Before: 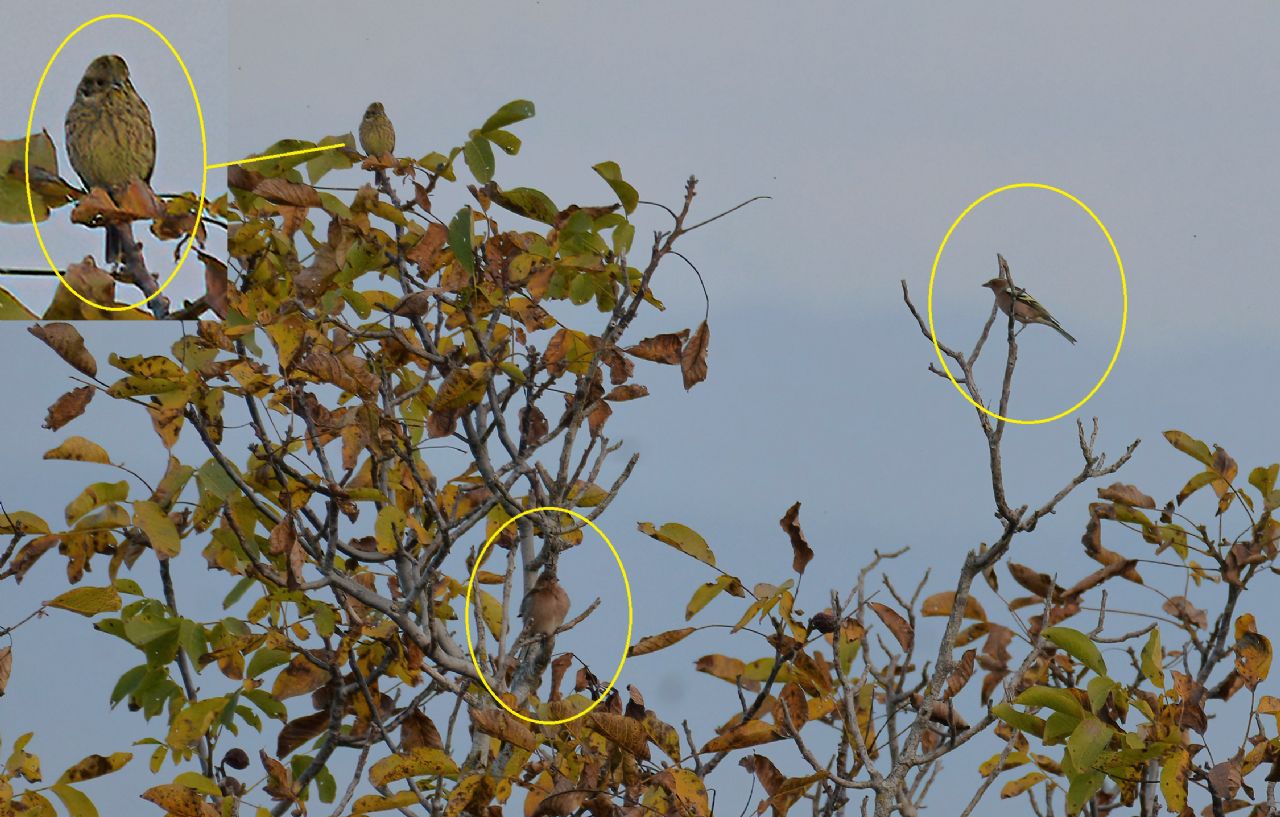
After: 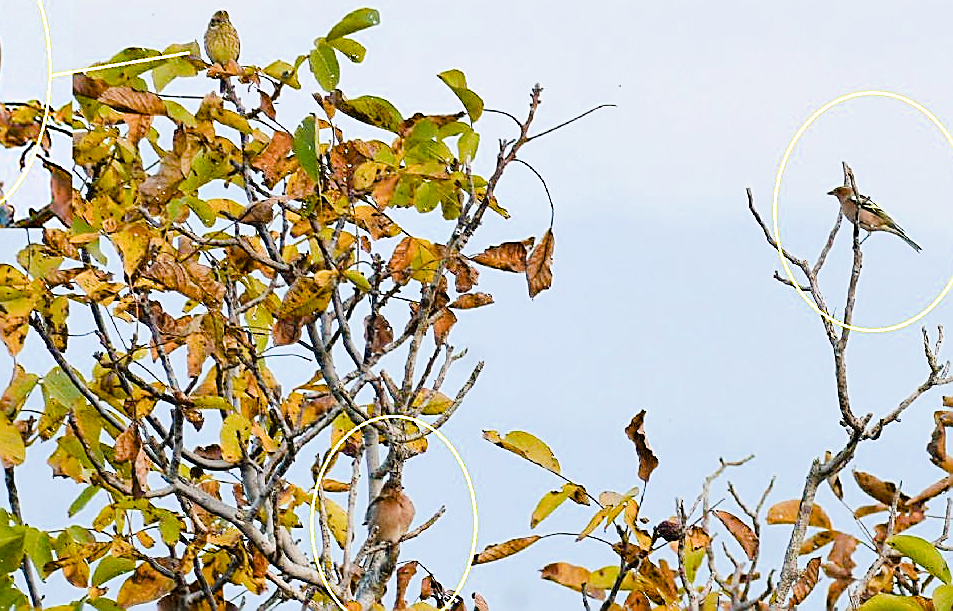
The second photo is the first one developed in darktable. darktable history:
crop and rotate: left 12.159%, top 11.355%, right 13.369%, bottom 13.773%
sharpen: radius 1.686, amount 1.301
filmic rgb: black relative exposure -7.65 EV, white relative exposure 4.56 EV, threshold 2.99 EV, hardness 3.61, preserve chrominance max RGB, iterations of high-quality reconstruction 0, enable highlight reconstruction true
color balance rgb: perceptual saturation grading › global saturation 0.387%, perceptual saturation grading › highlights -33.398%, perceptual saturation grading › mid-tones 15.066%, perceptual saturation grading › shadows 48.023%, perceptual brilliance grading › global brilliance 29.395%, global vibrance 25.771%, contrast 6.62%
exposure: black level correction 0, exposure 1 EV, compensate highlight preservation false
